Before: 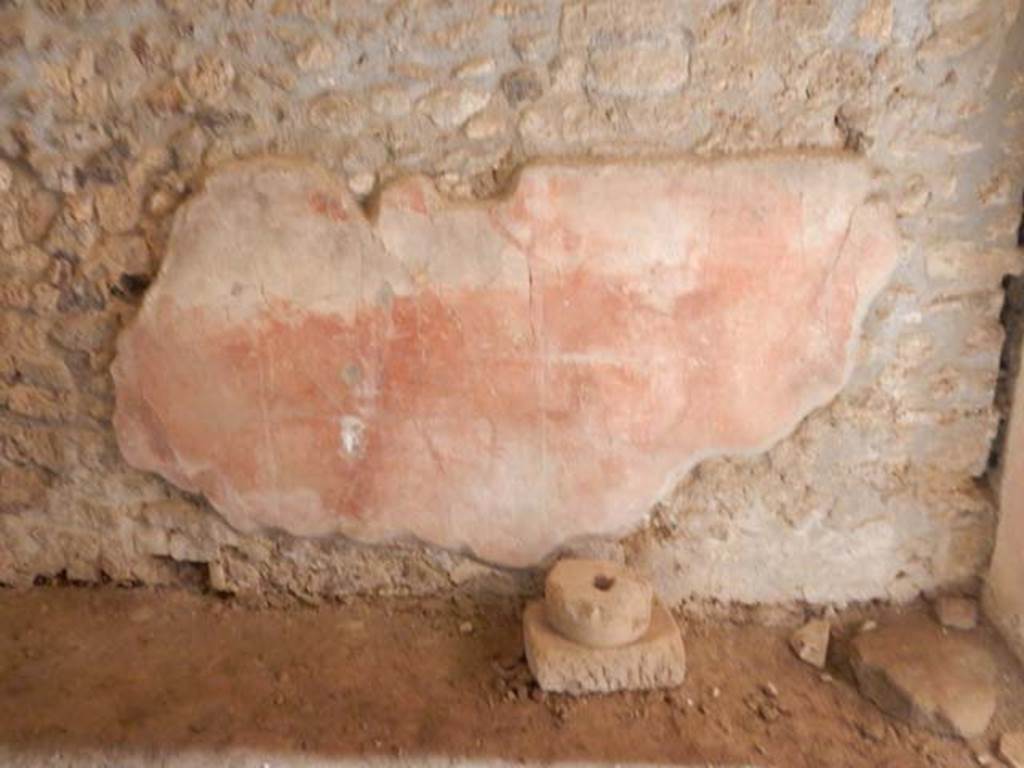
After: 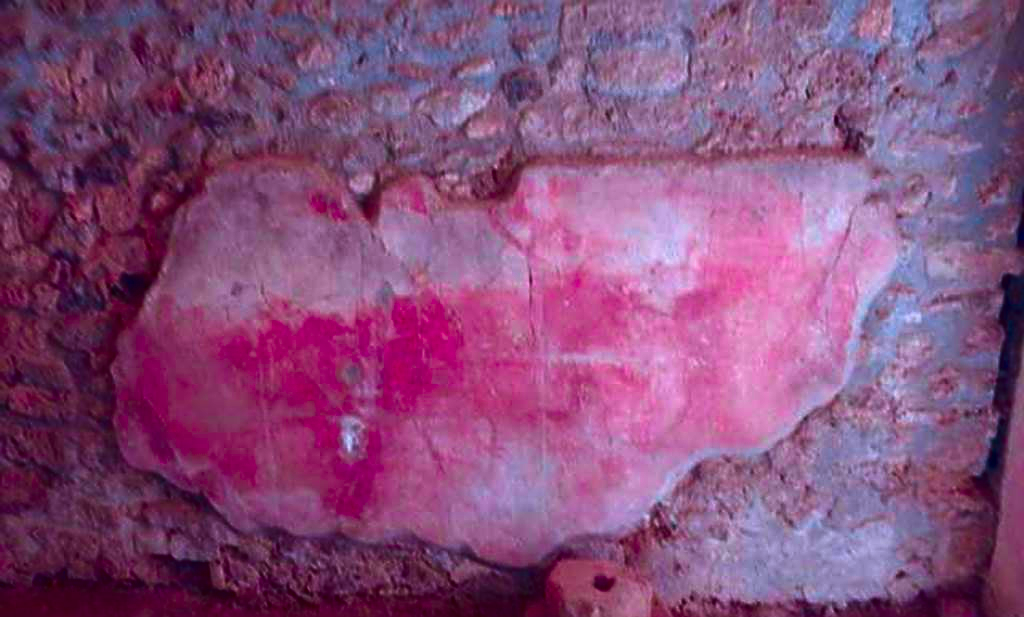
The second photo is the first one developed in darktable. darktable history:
sharpen: on, module defaults
crop: bottom 19.644%
color zones: curves: ch1 [(0.263, 0.53) (0.376, 0.287) (0.487, 0.512) (0.748, 0.547) (1, 0.513)]; ch2 [(0.262, 0.45) (0.751, 0.477)], mix 31.98%
exposure: compensate highlight preservation false
velvia: on, module defaults
contrast brightness saturation: contrast 0.09, brightness -0.59, saturation 0.17
tone curve: curves: ch1 [(0, 0) (0.108, 0.197) (0.5, 0.5) (0.681, 0.885) (1, 1)]; ch2 [(0, 0) (0.28, 0.151) (1, 1)], color space Lab, independent channels
